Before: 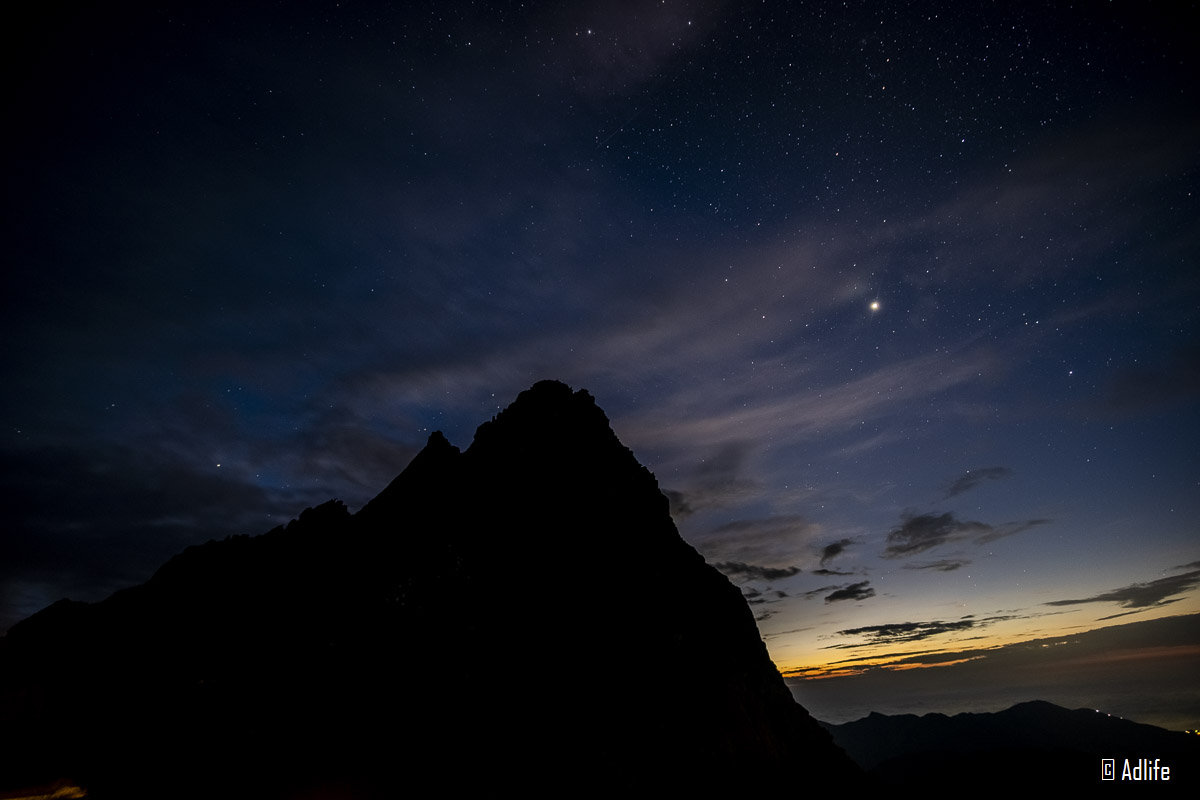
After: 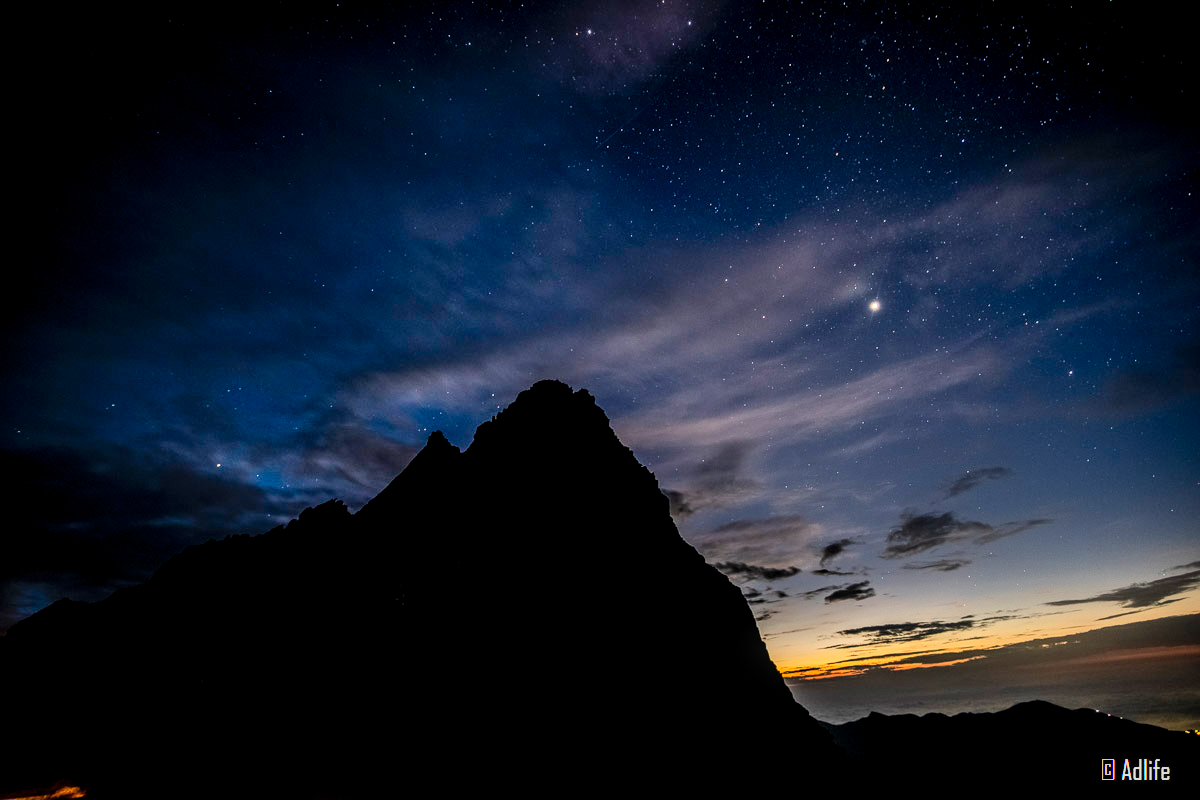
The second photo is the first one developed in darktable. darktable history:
local contrast: detail 130%
shadows and highlights: low approximation 0.01, soften with gaussian
